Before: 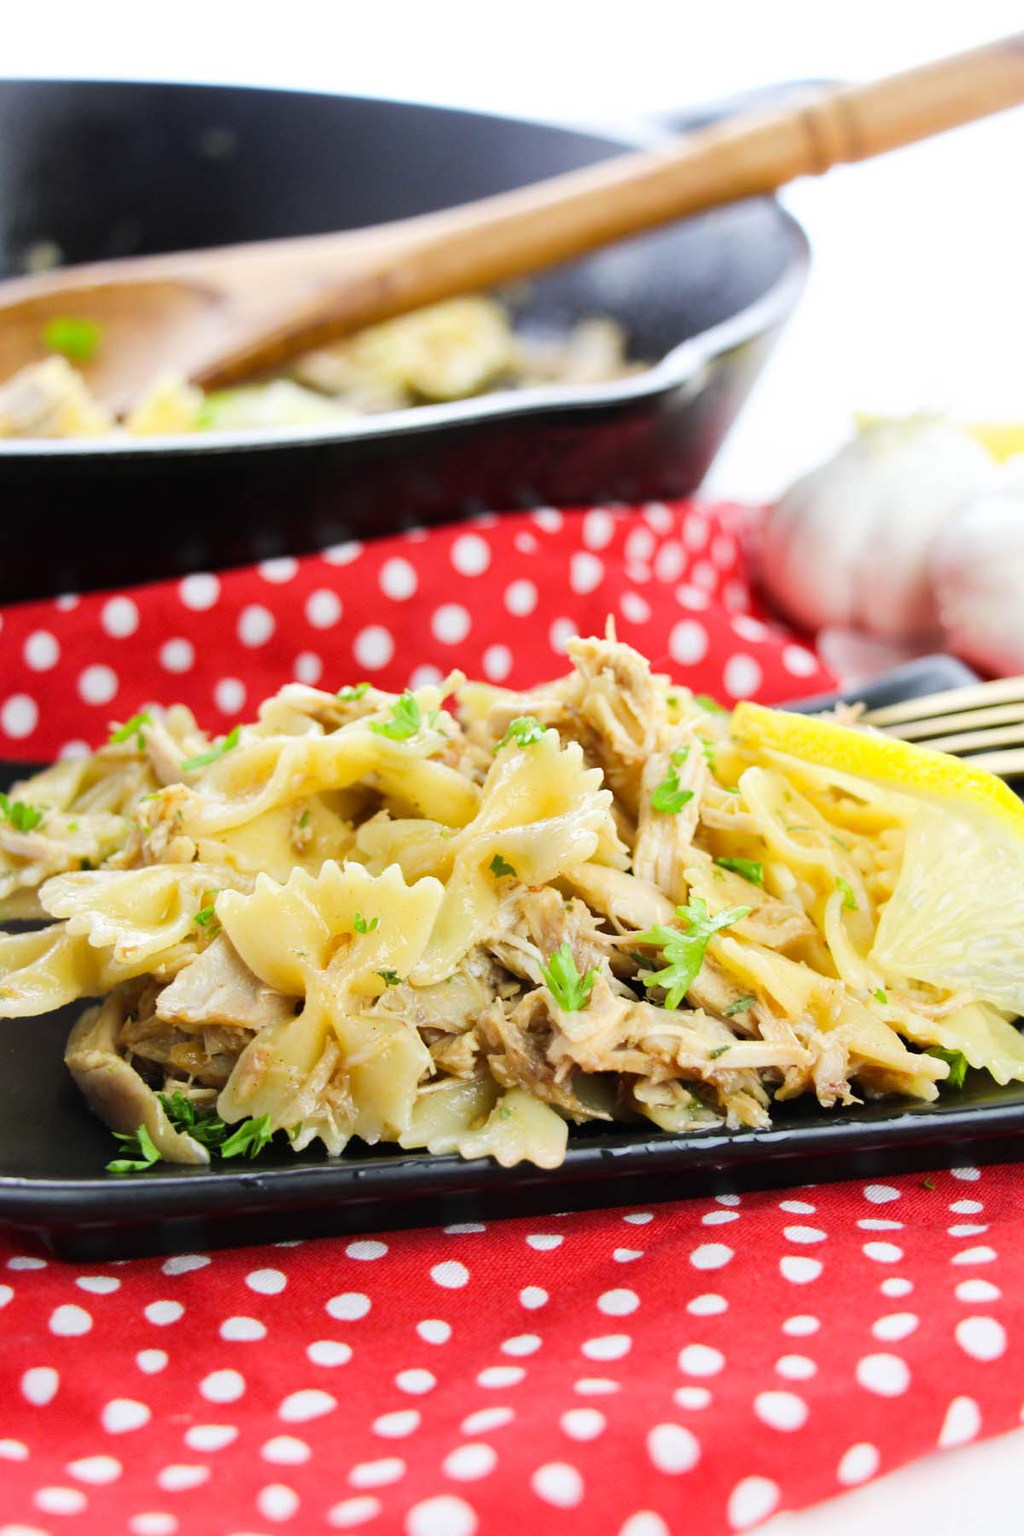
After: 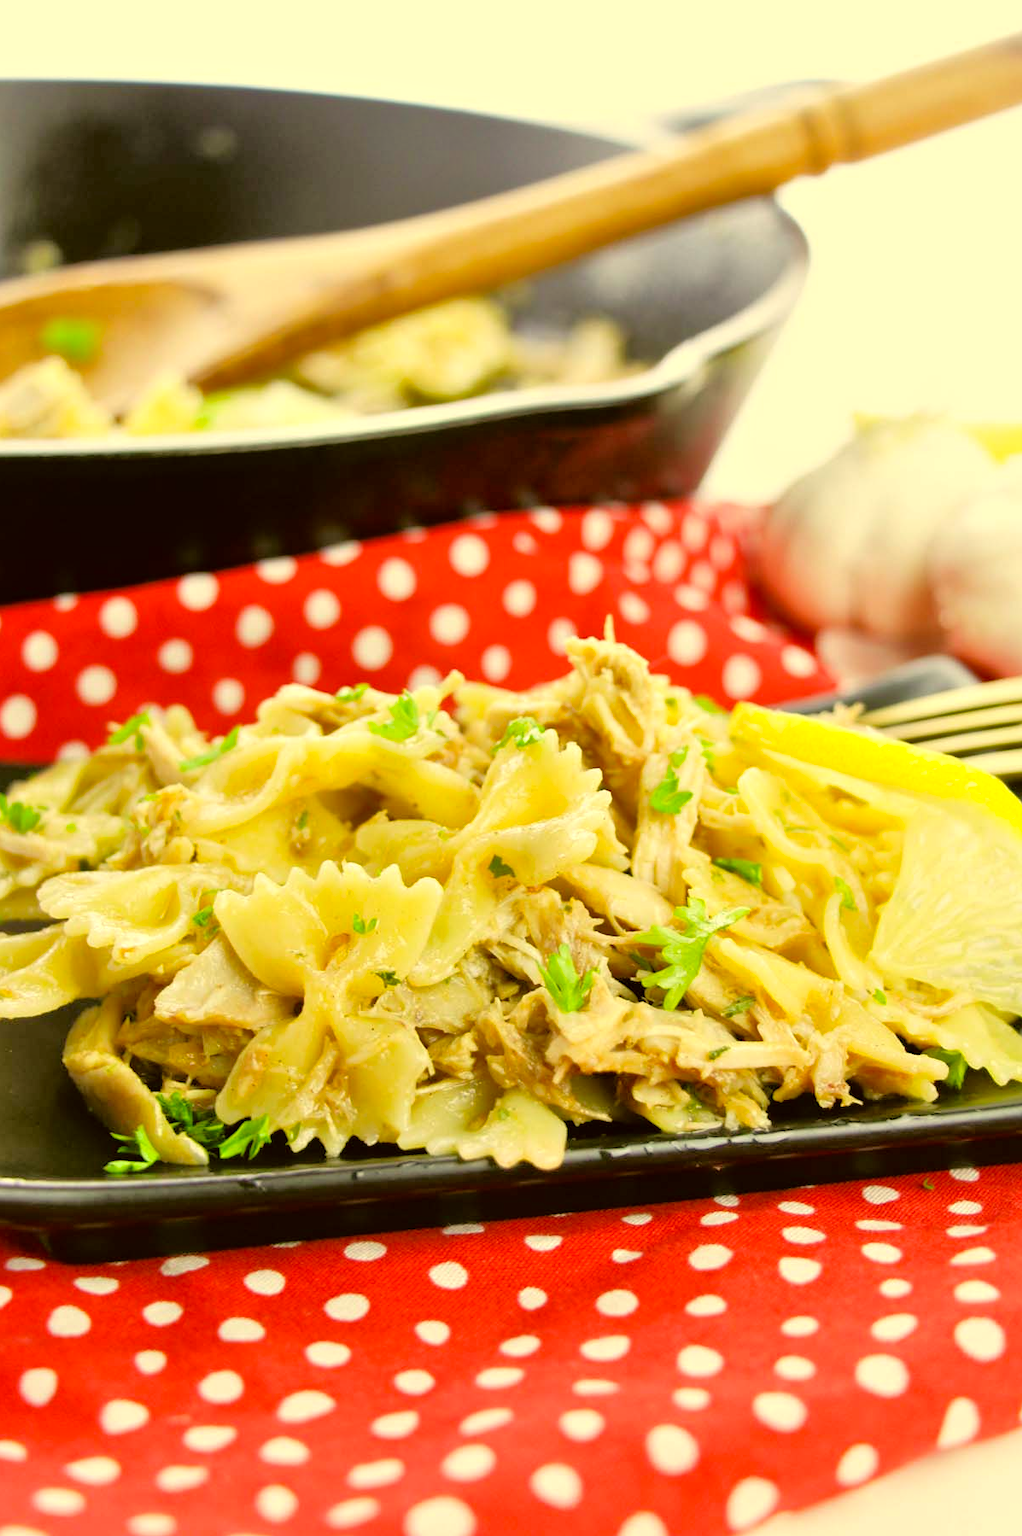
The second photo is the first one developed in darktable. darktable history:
crop and rotate: left 0.176%, bottom 0.009%
tone equalizer: -7 EV 0.164 EV, -6 EV 0.564 EV, -5 EV 1.12 EV, -4 EV 1.36 EV, -3 EV 1.14 EV, -2 EV 0.6 EV, -1 EV 0.16 EV, mask exposure compensation -0.485 EV
color correction: highlights a* 0.099, highlights b* 29.4, shadows a* -0.318, shadows b* 21.65
